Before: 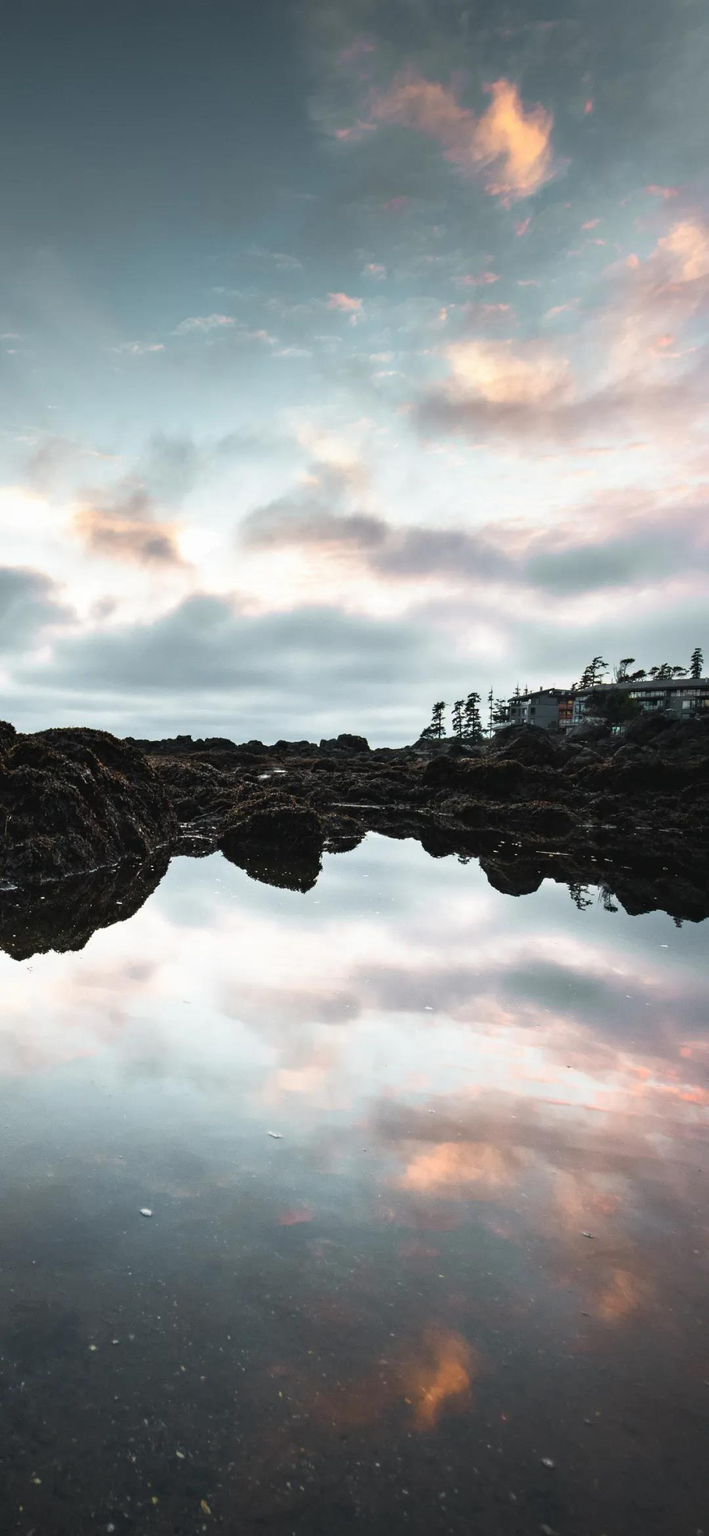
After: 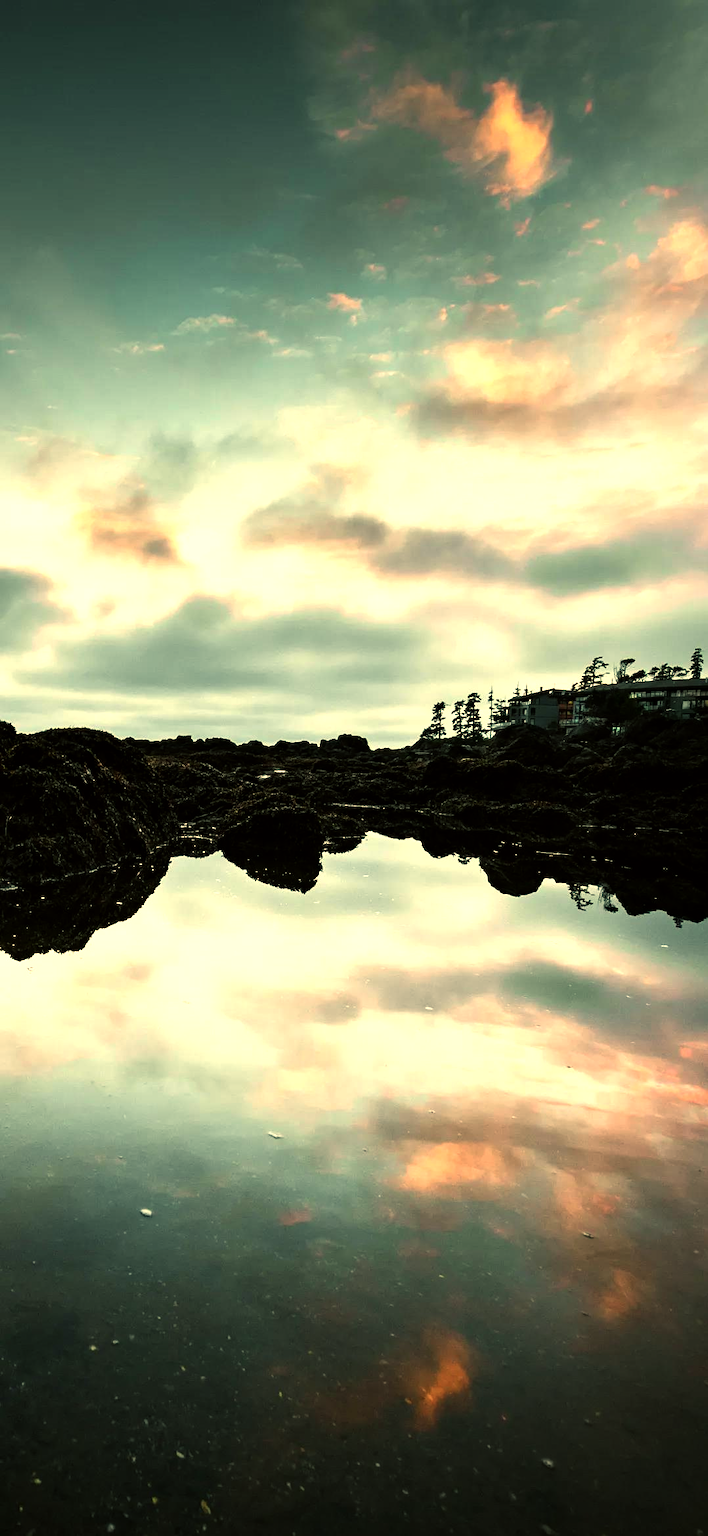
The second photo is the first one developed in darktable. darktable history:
sharpen: amount 0.2
tone equalizer: on, module defaults
color balance: mode lift, gamma, gain (sRGB), lift [1.014, 0.966, 0.918, 0.87], gamma [0.86, 0.734, 0.918, 0.976], gain [1.063, 1.13, 1.063, 0.86]
